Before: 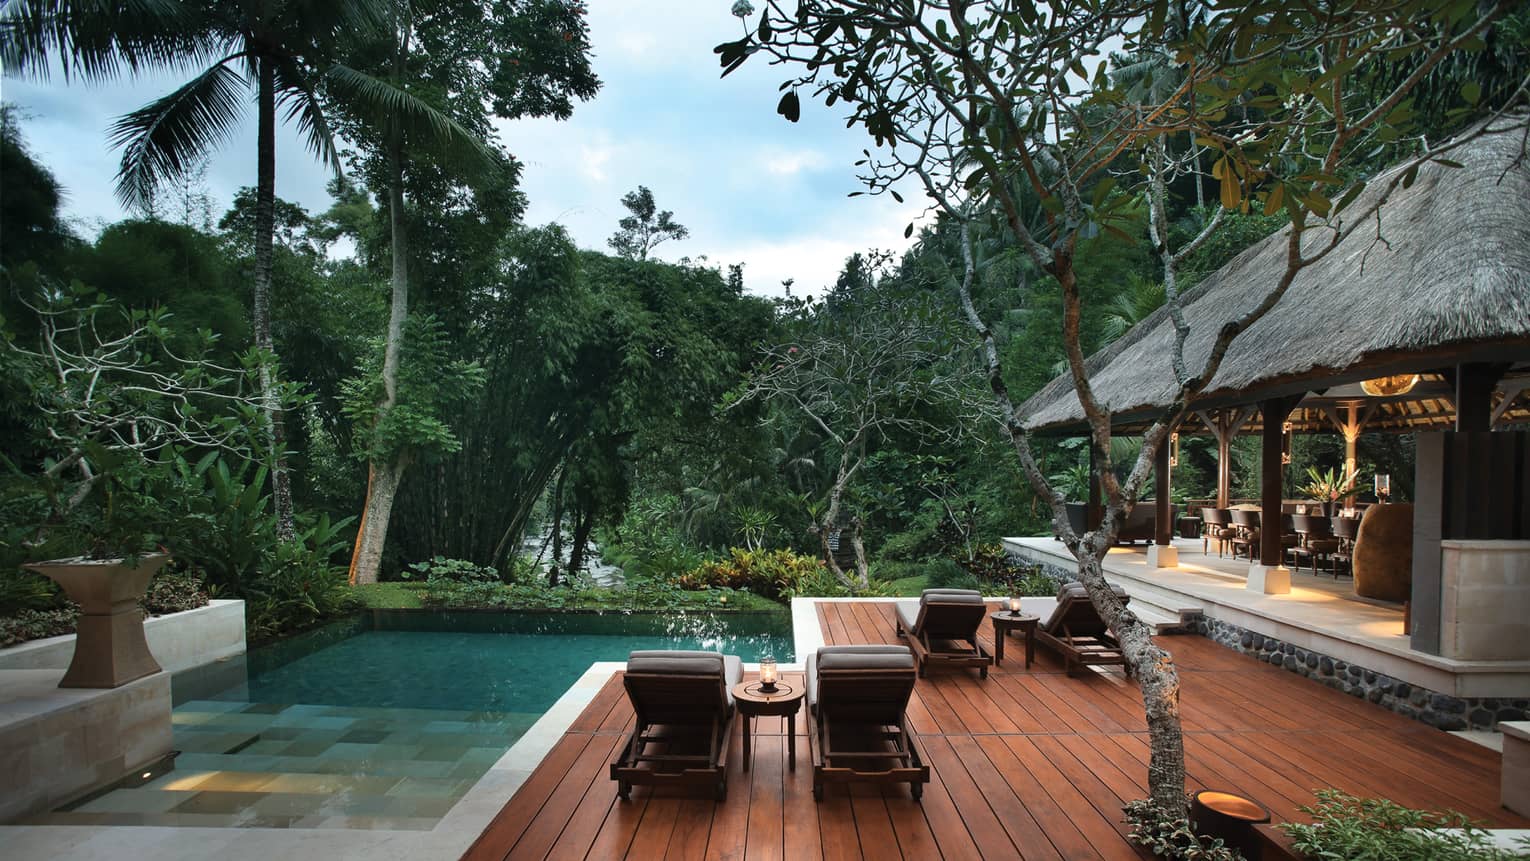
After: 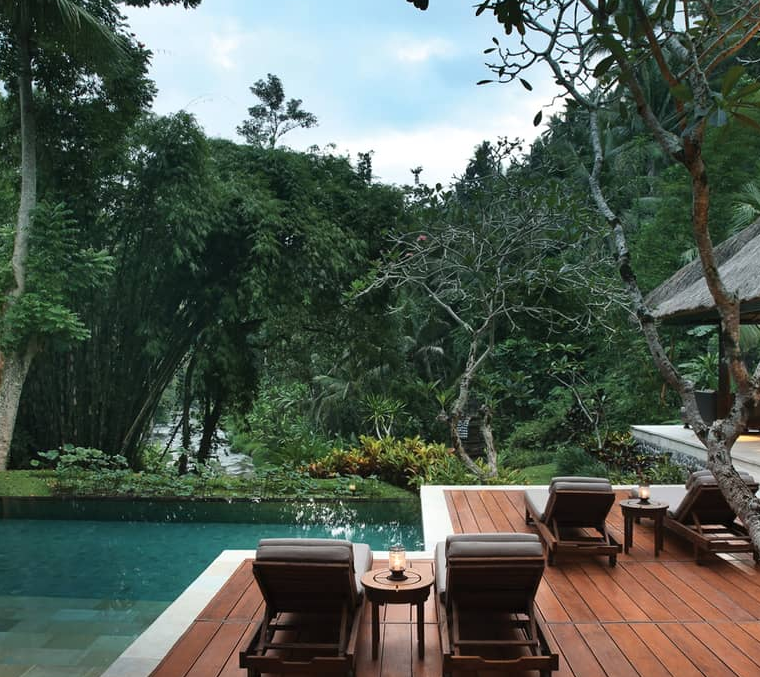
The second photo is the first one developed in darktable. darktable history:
crop and rotate: angle 0.01°, left 24.283%, top 13.096%, right 26.018%, bottom 8.168%
